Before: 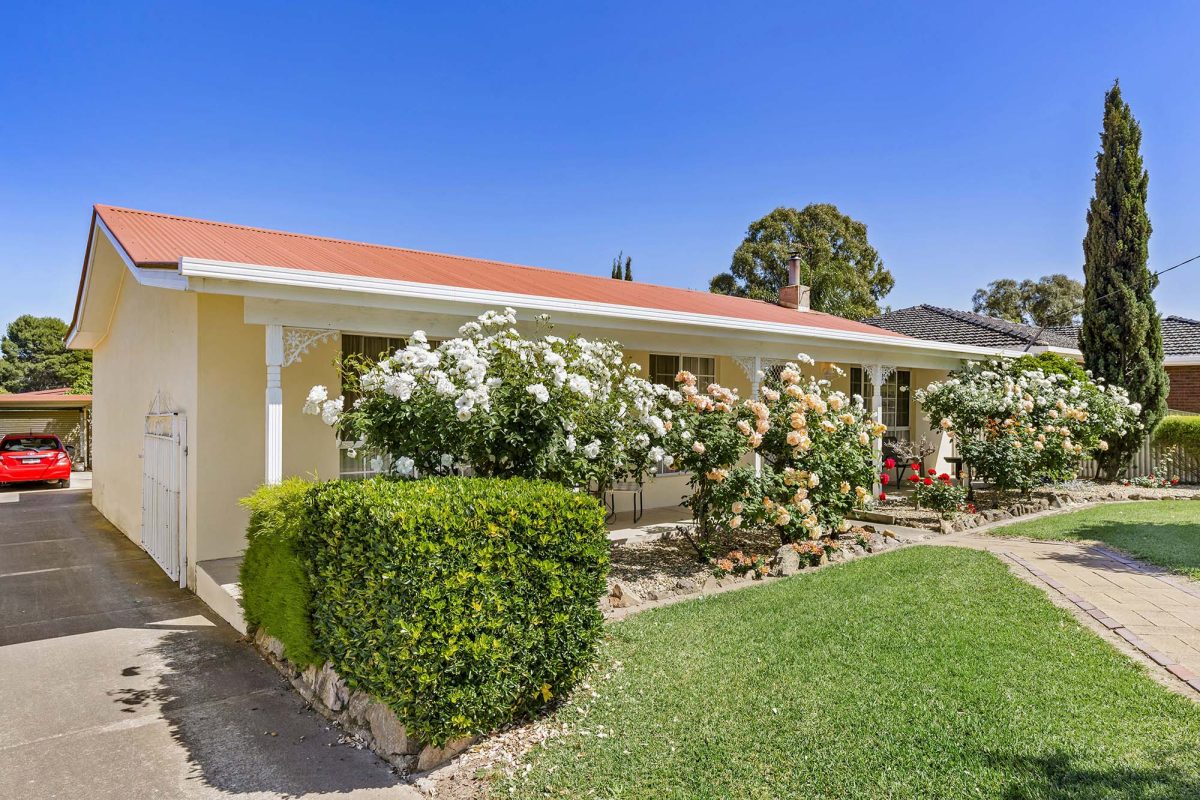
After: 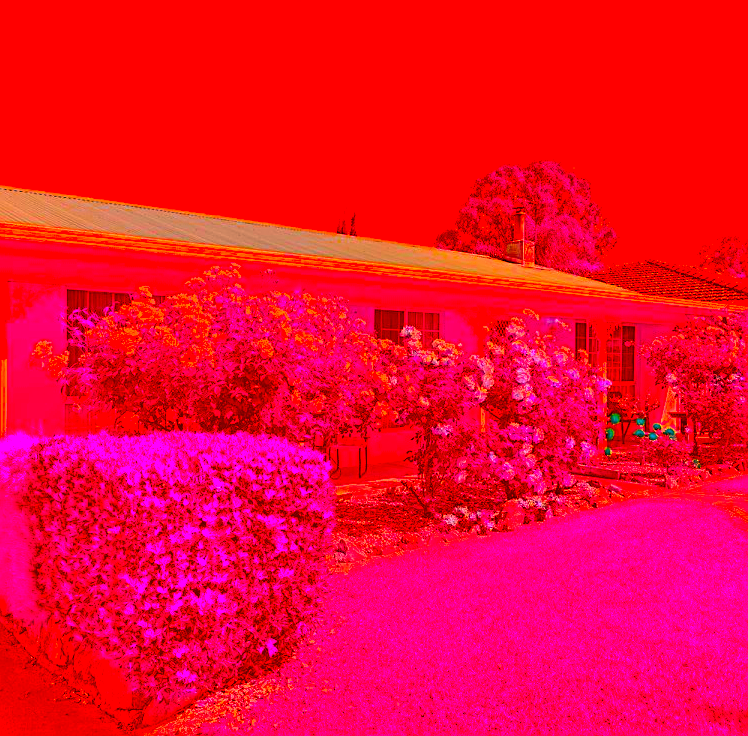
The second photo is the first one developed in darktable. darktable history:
sharpen: on, module defaults
color correction: highlights a* -39.68, highlights b* -40, shadows a* -40, shadows b* -40, saturation -3
crop and rotate: left 22.918%, top 5.629%, right 14.711%, bottom 2.247%
shadows and highlights: on, module defaults
